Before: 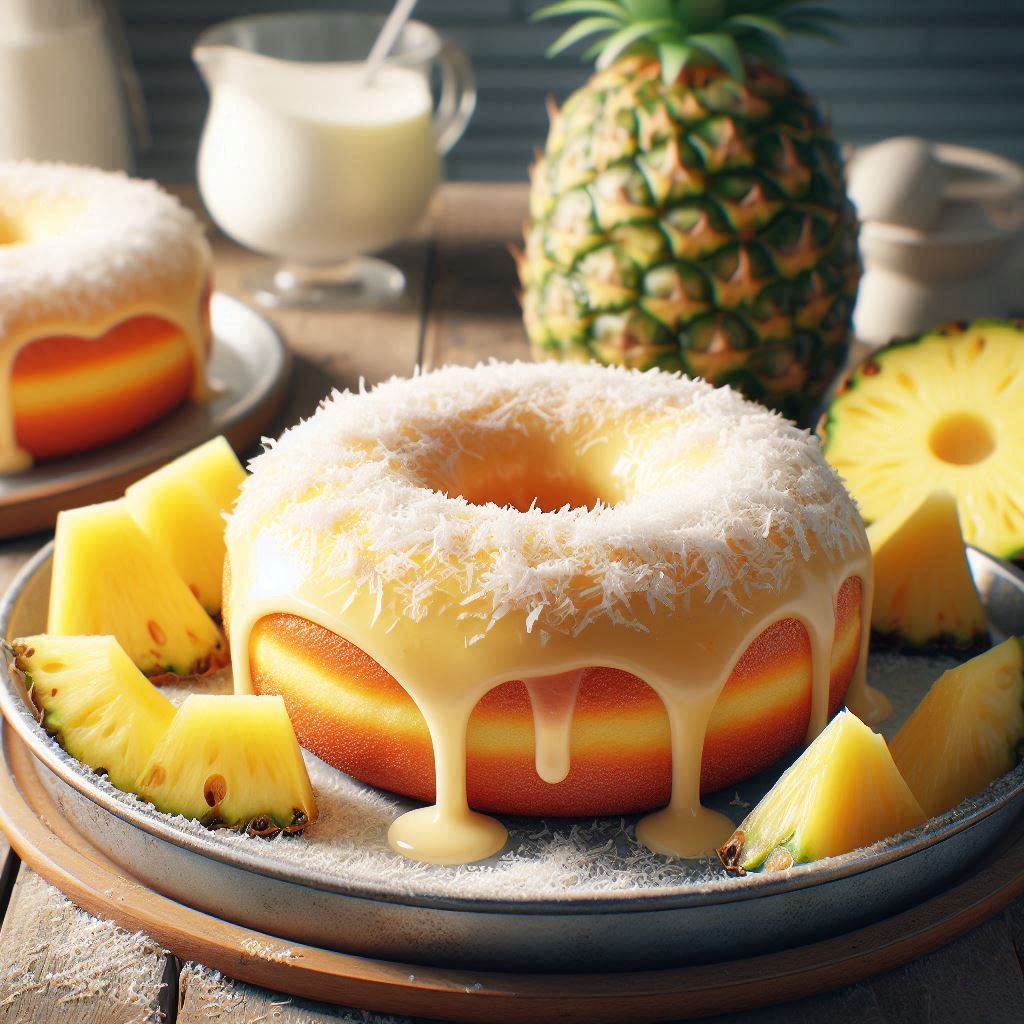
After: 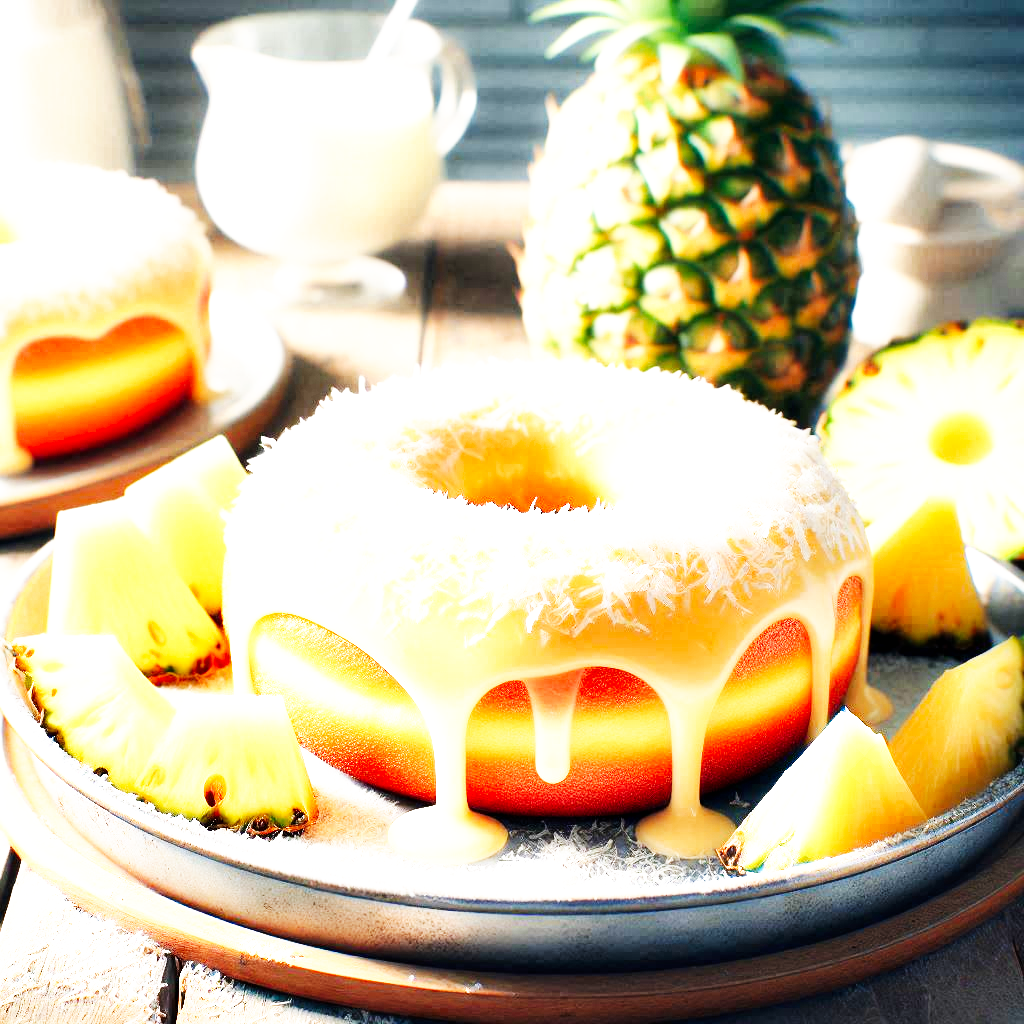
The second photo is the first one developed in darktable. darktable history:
exposure: exposure 1 EV, compensate highlight preservation false
base curve: curves: ch0 [(0, 0) (0.007, 0.004) (0.027, 0.03) (0.046, 0.07) (0.207, 0.54) (0.442, 0.872) (0.673, 0.972) (1, 1)], preserve colors none
contrast equalizer: y [[0.579, 0.58, 0.505, 0.5, 0.5, 0.5], [0.5 ×6], [0.5 ×6], [0 ×6], [0 ×6]]
